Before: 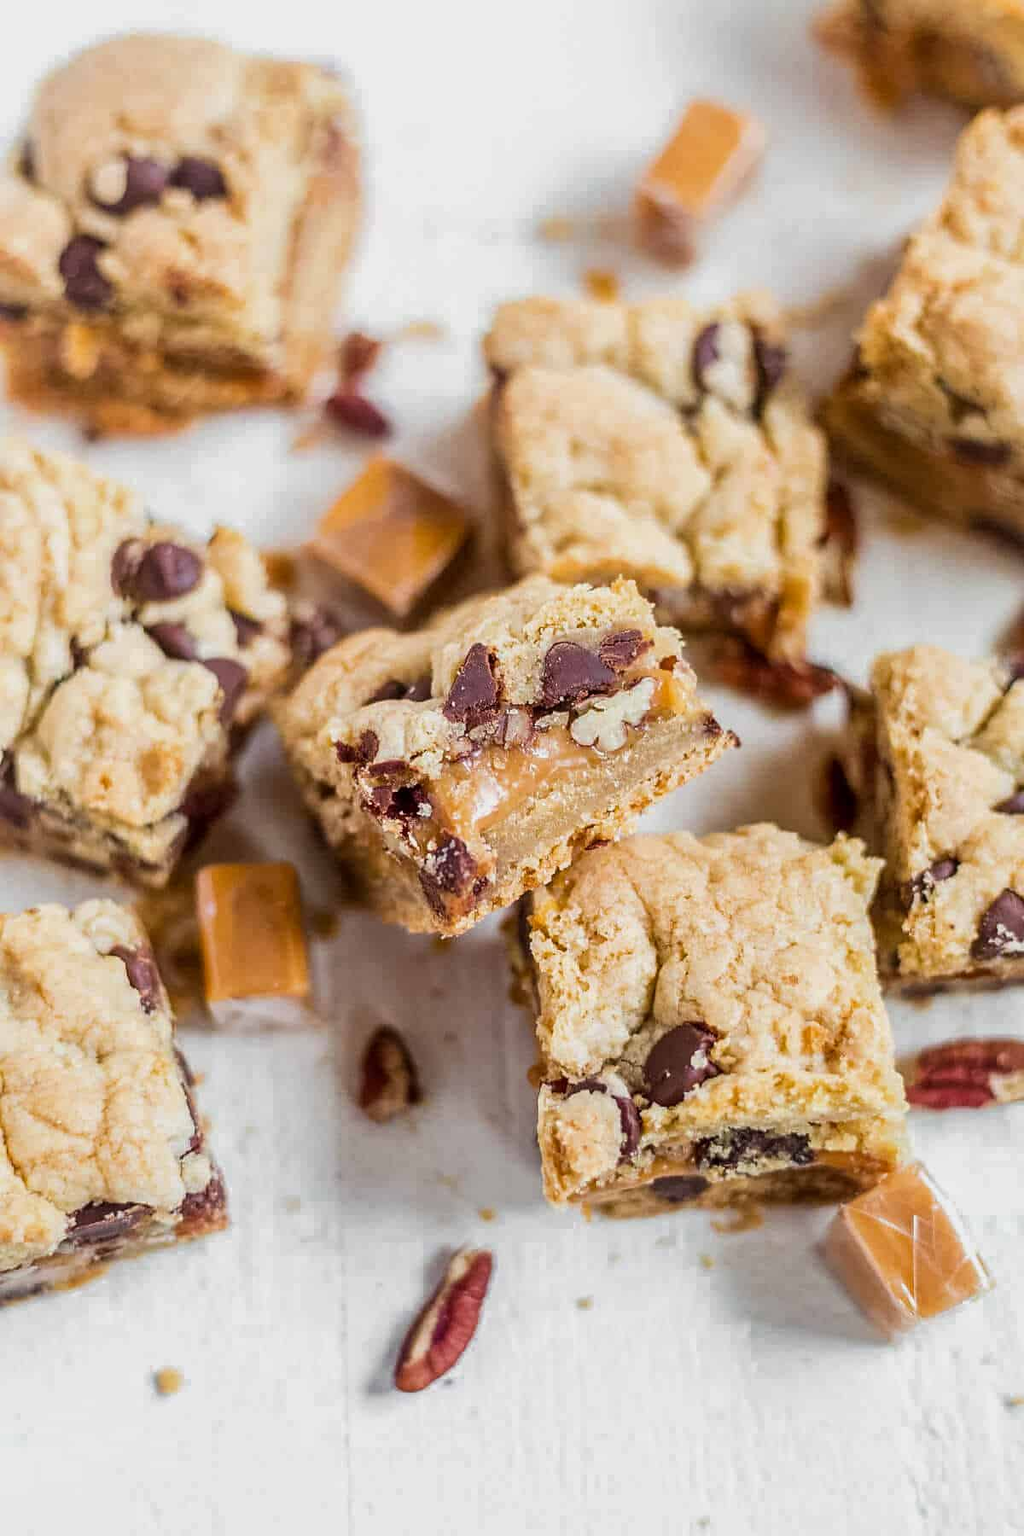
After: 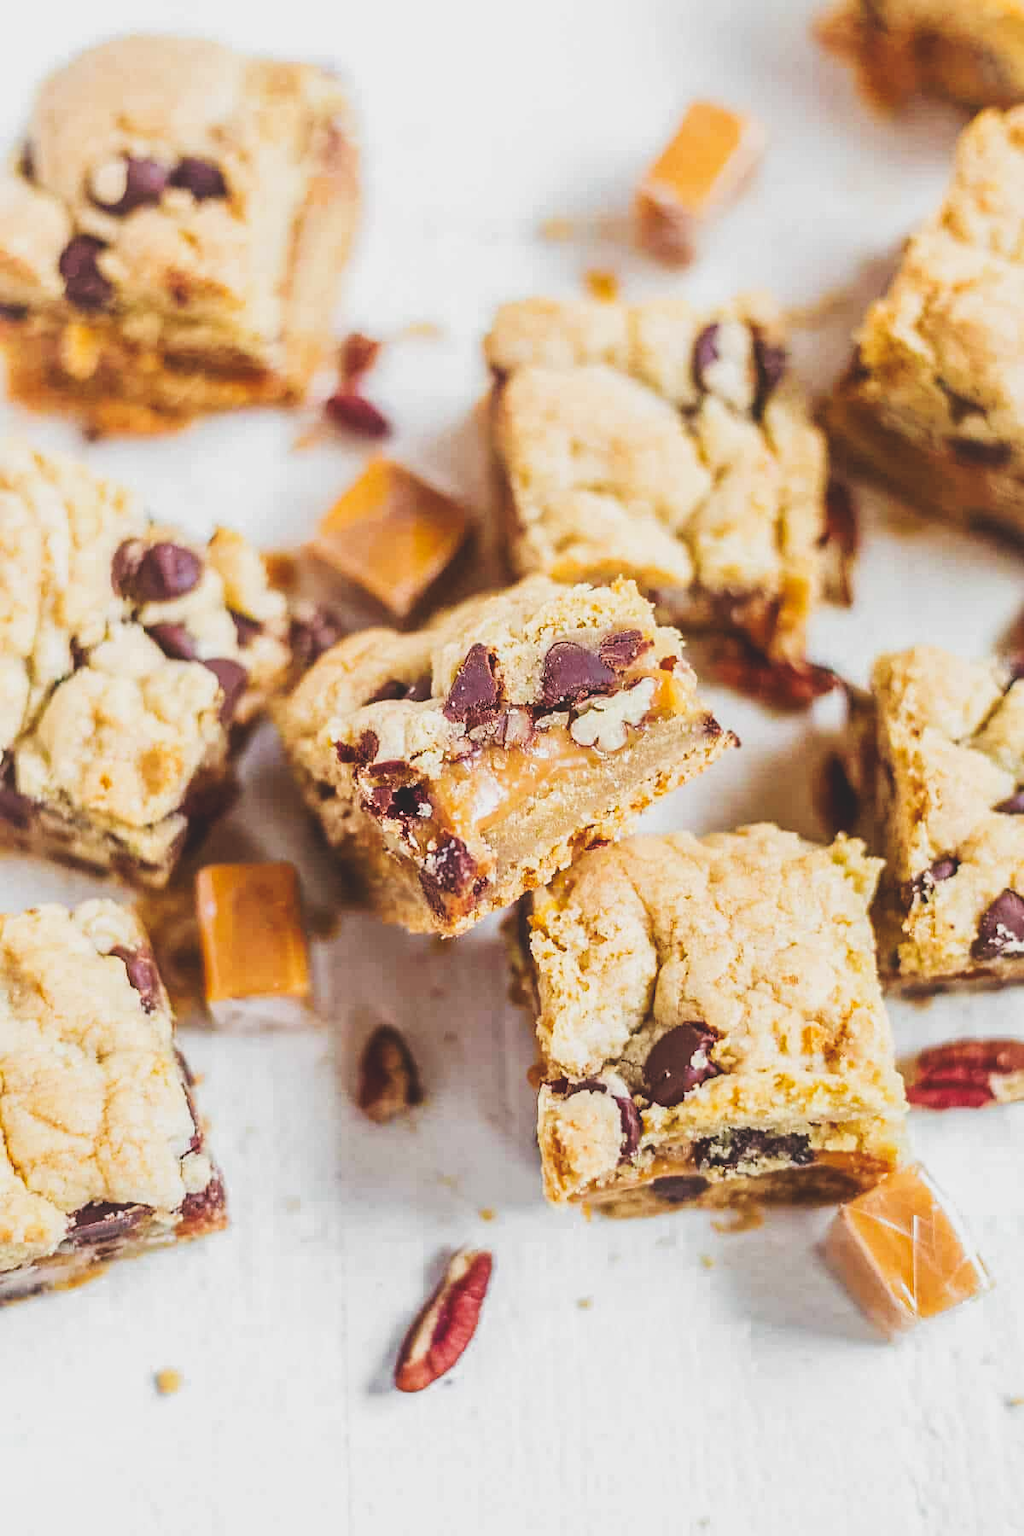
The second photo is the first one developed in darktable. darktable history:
tone curve: curves: ch0 [(0, 0) (0.003, 0.117) (0.011, 0.125) (0.025, 0.133) (0.044, 0.144) (0.069, 0.152) (0.1, 0.167) (0.136, 0.186) (0.177, 0.21) (0.224, 0.244) (0.277, 0.295) (0.335, 0.357) (0.399, 0.445) (0.468, 0.531) (0.543, 0.629) (0.623, 0.716) (0.709, 0.803) (0.801, 0.876) (0.898, 0.939) (1, 1)], preserve colors none
contrast brightness saturation: contrast -0.108
